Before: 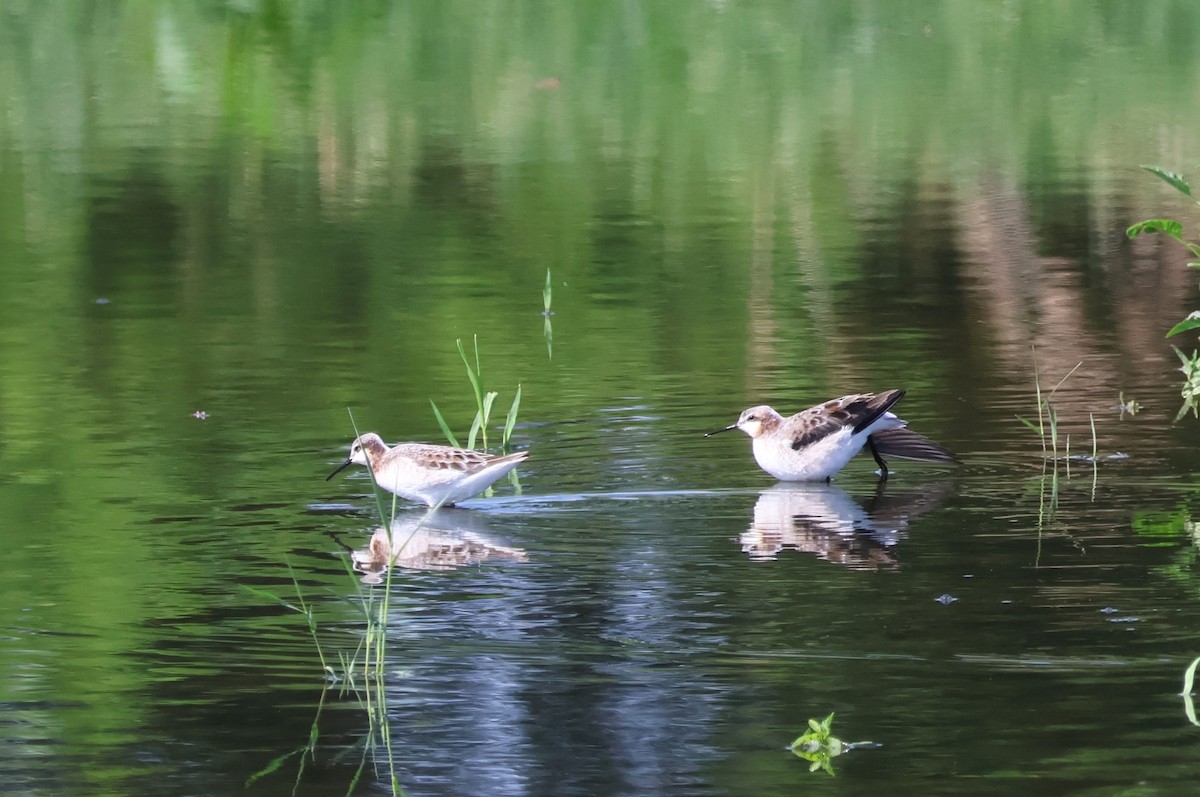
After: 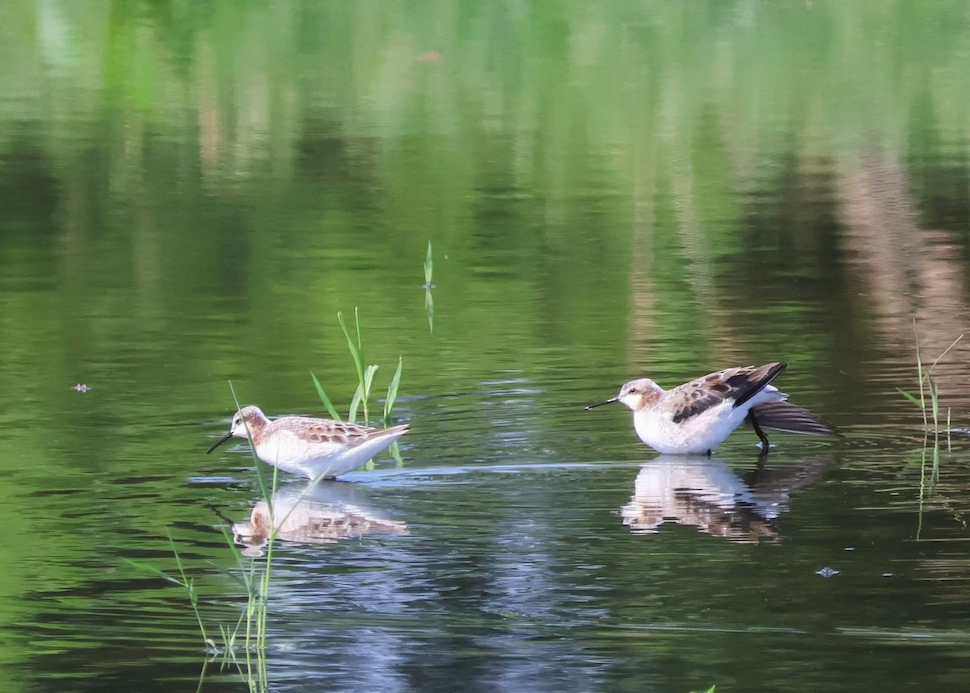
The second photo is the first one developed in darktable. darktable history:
local contrast: mode bilateral grid, contrast 100, coarseness 100, detail 91%, midtone range 0.2
crop: left 9.929%, top 3.475%, right 9.188%, bottom 9.529%
base curve: curves: ch0 [(0, 0) (0.262, 0.32) (0.722, 0.705) (1, 1)]
